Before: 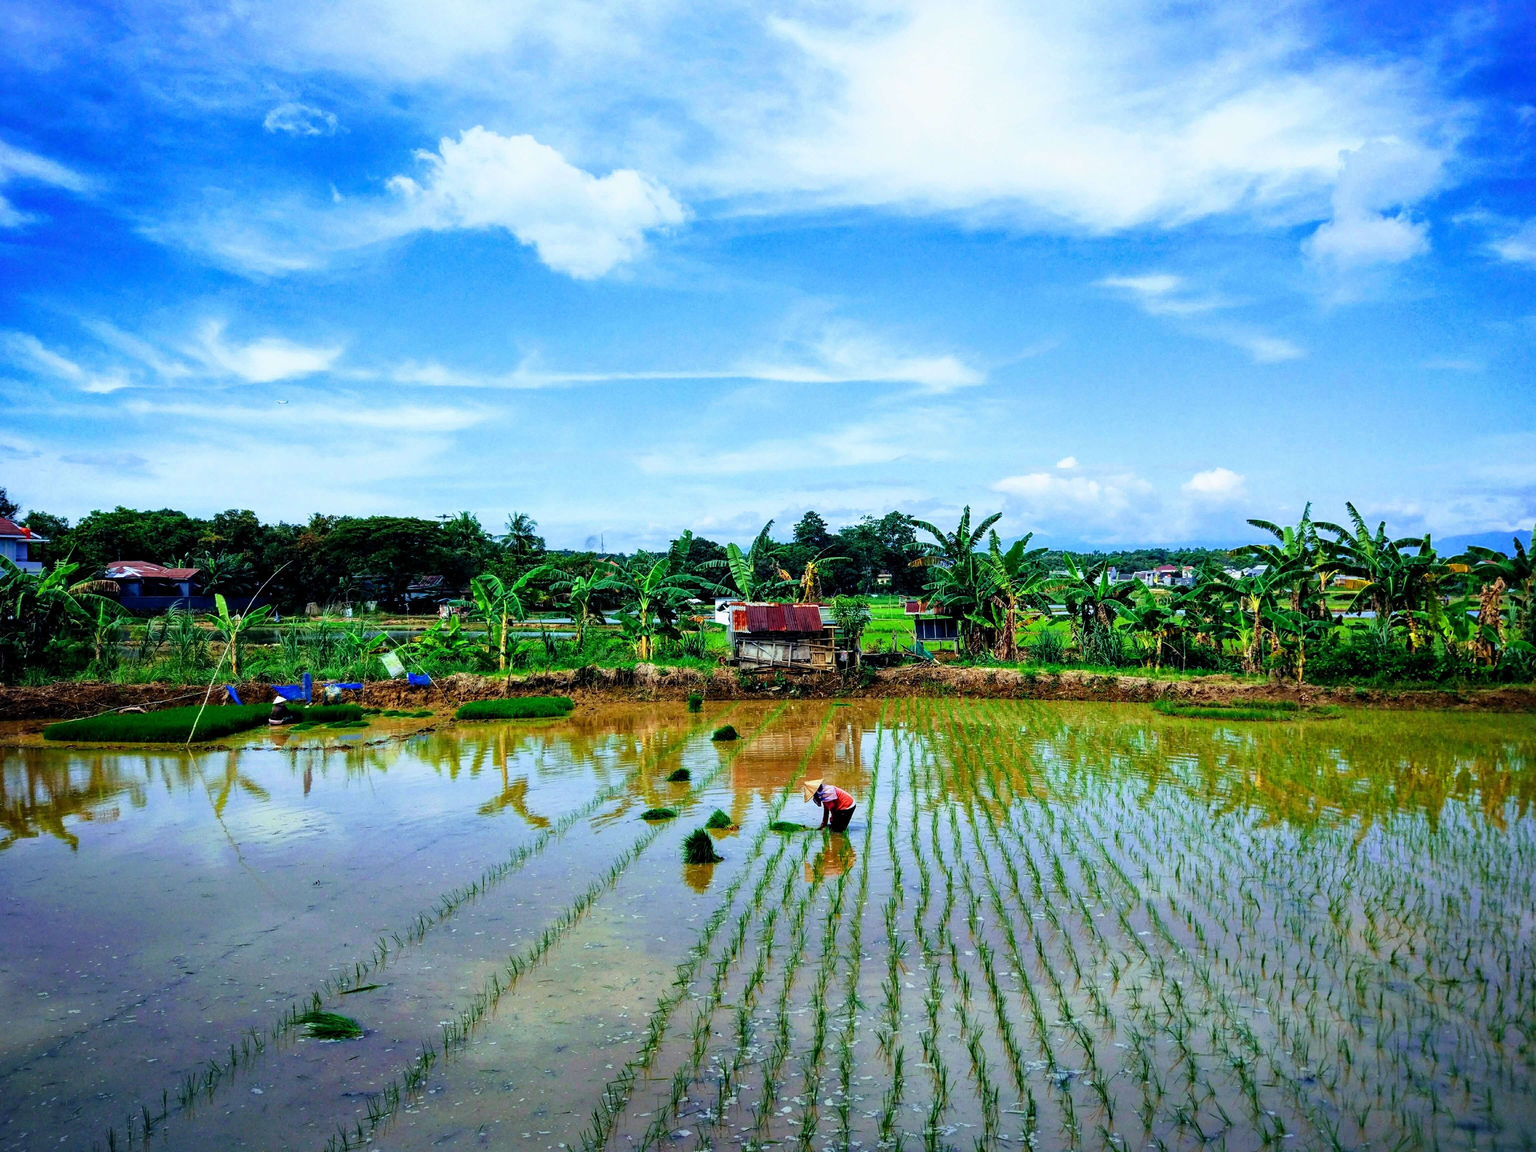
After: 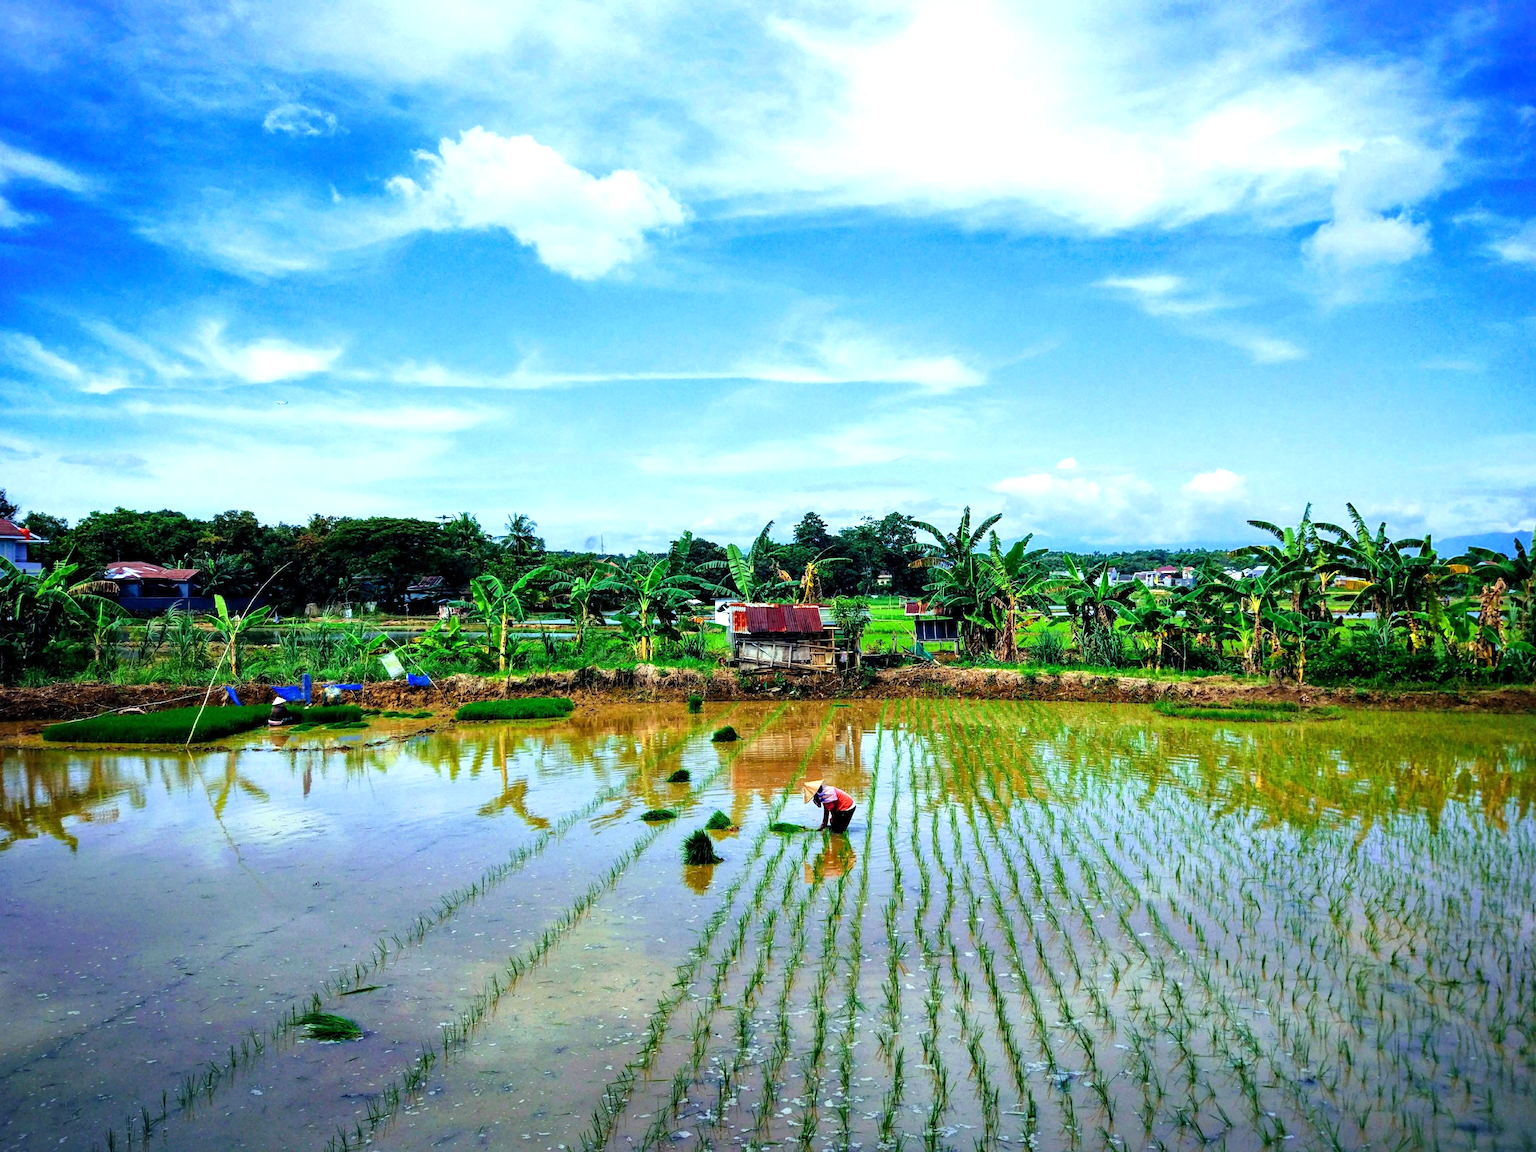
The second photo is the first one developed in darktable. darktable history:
crop and rotate: left 0.069%, bottom 0.009%
exposure: exposure 0.379 EV, compensate exposure bias true, compensate highlight preservation false
